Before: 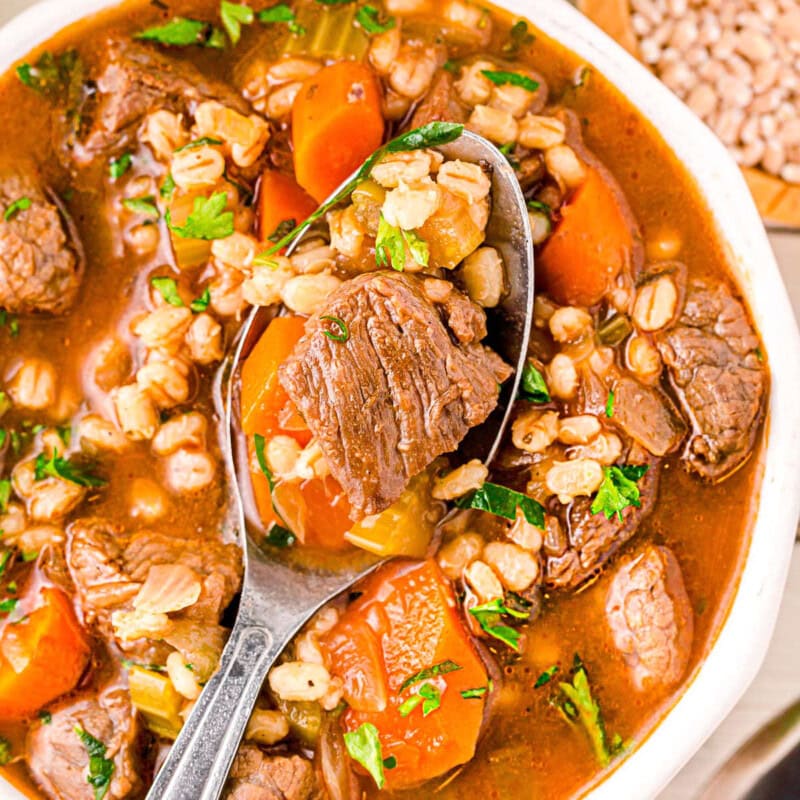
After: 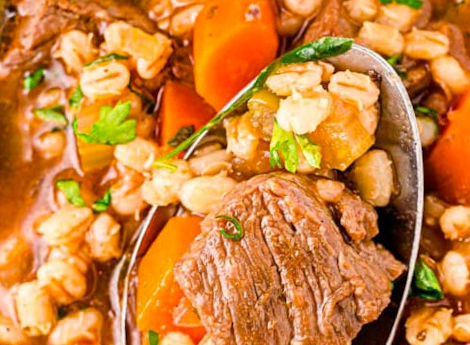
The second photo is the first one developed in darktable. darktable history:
crop: left 15.306%, top 9.065%, right 30.789%, bottom 48.638%
rotate and perspective: rotation 0.128°, lens shift (vertical) -0.181, lens shift (horizontal) -0.044, shear 0.001, automatic cropping off
color zones: curves: ch1 [(0, 0.513) (0.143, 0.524) (0.286, 0.511) (0.429, 0.506) (0.571, 0.503) (0.714, 0.503) (0.857, 0.508) (1, 0.513)]
